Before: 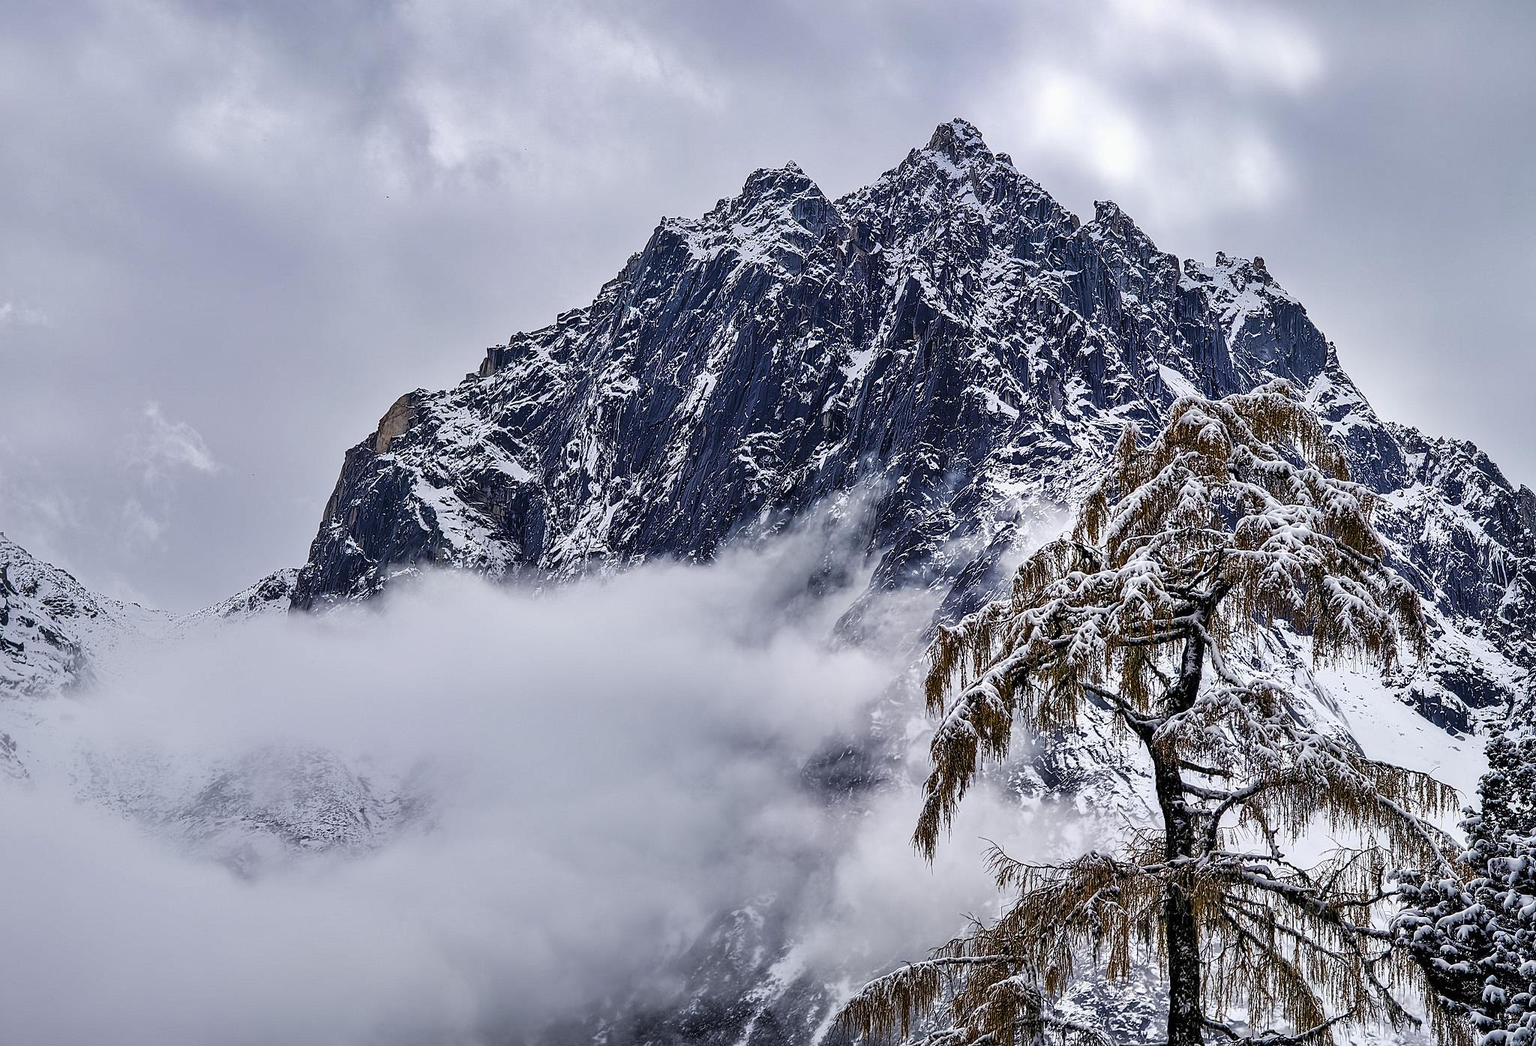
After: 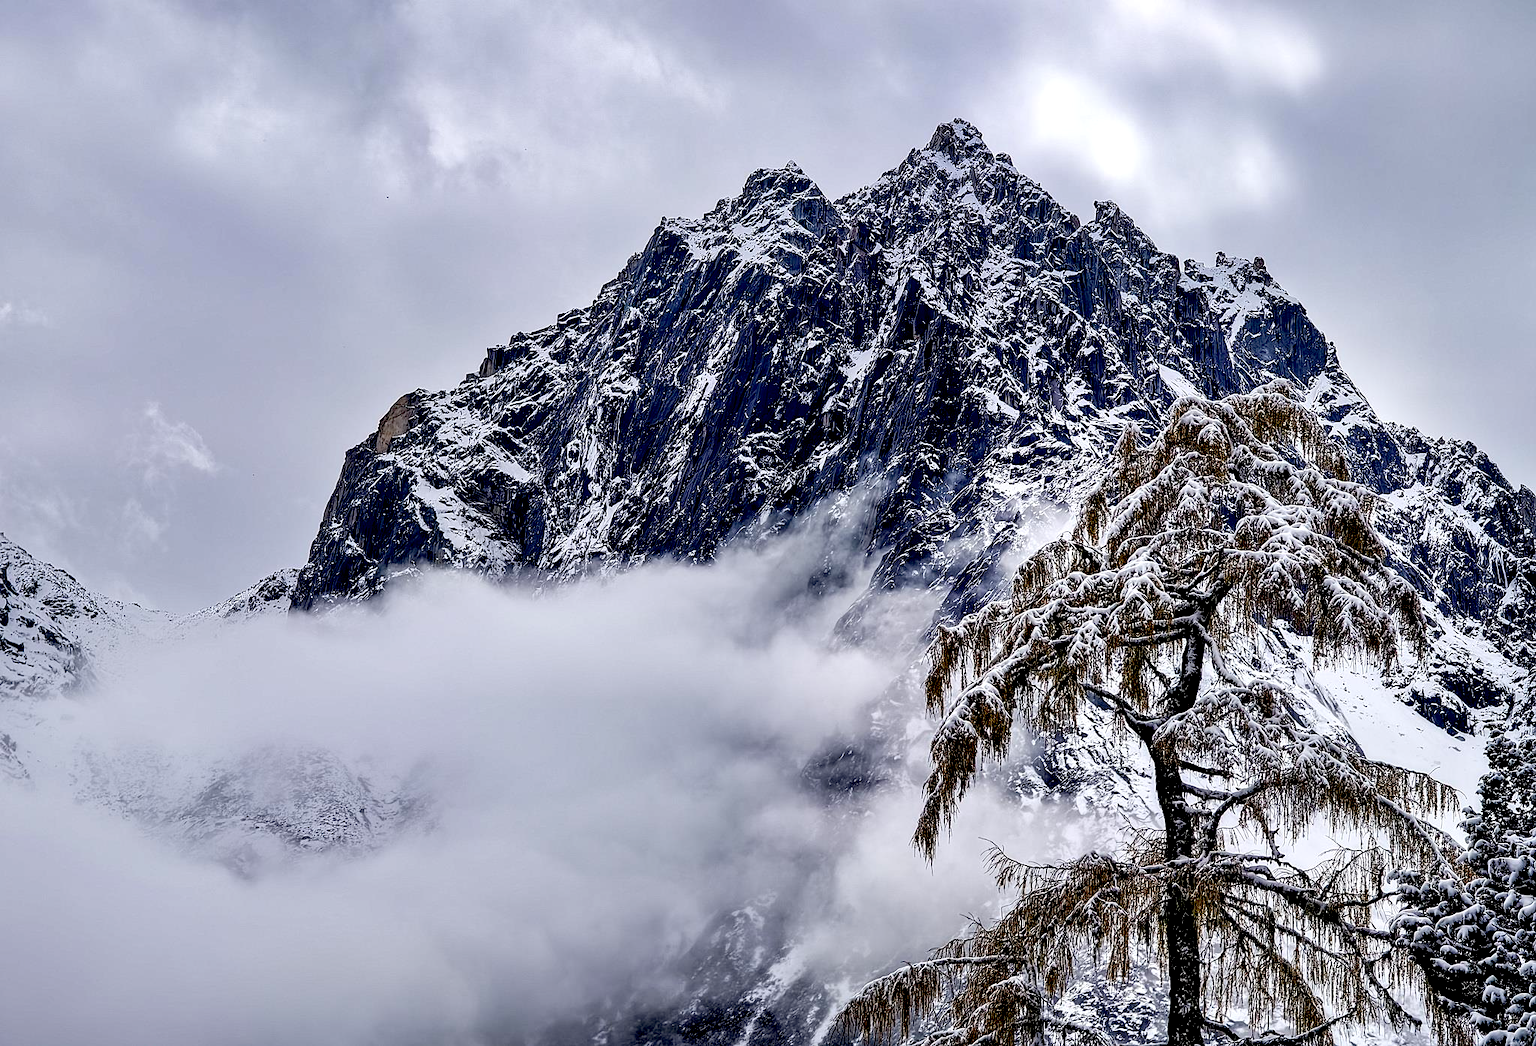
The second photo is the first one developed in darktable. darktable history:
exposure: black level correction 0.025, exposure 0.185 EV, compensate highlight preservation false
